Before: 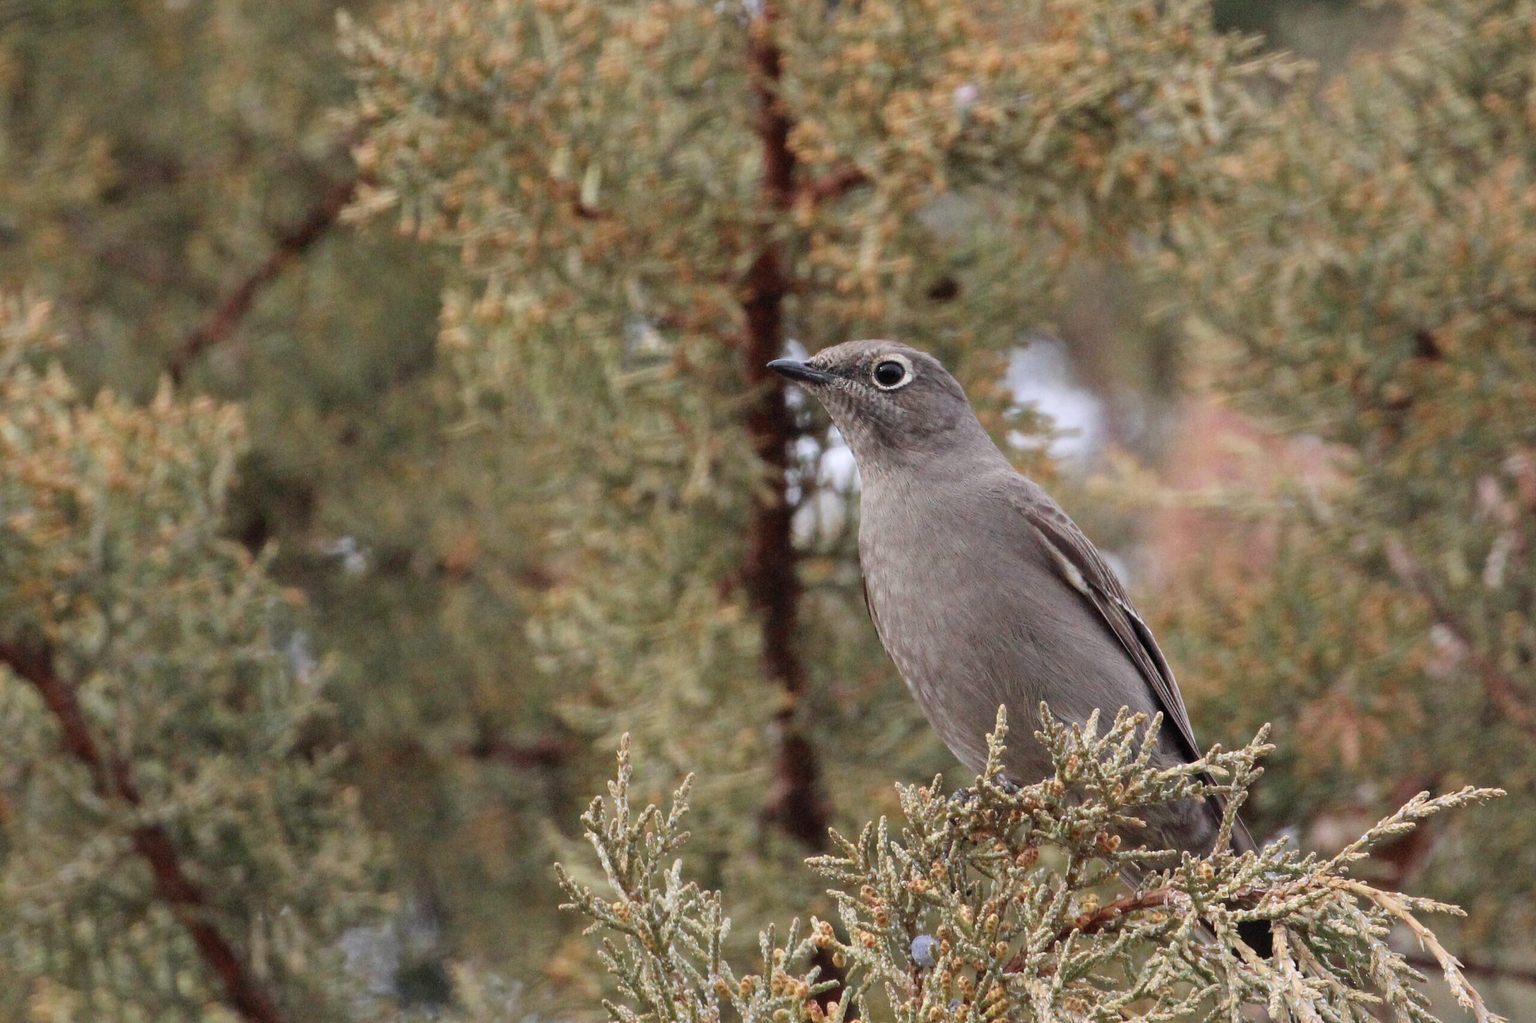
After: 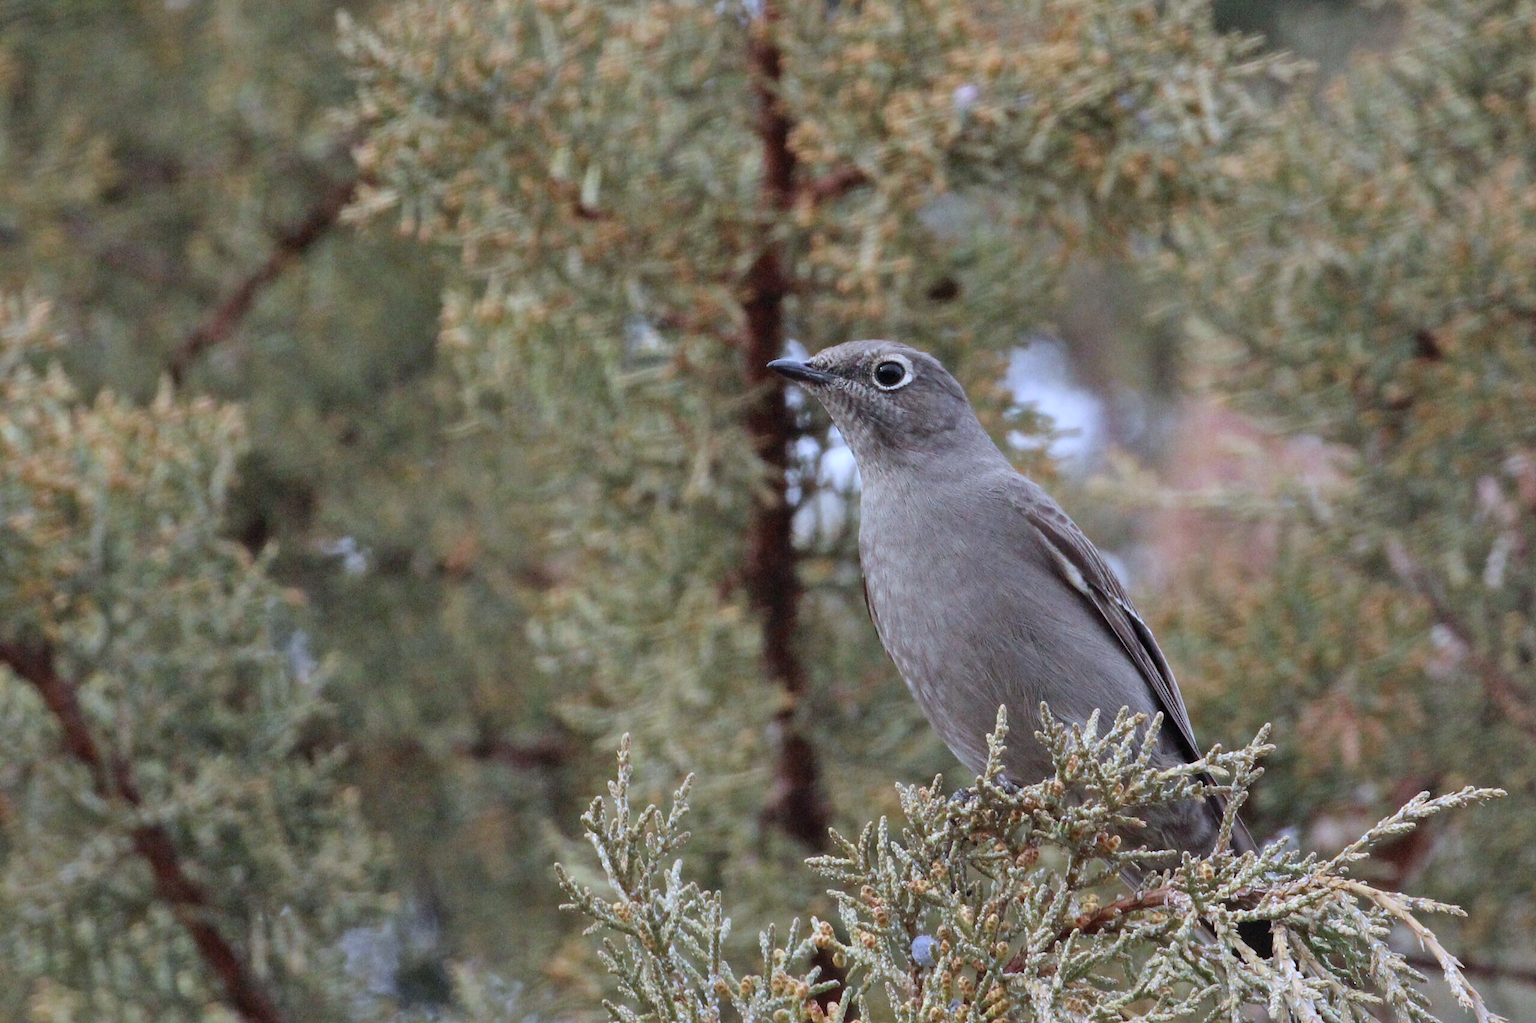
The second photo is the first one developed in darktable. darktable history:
white balance: red 0.926, green 1.003, blue 1.133
shadows and highlights: soften with gaussian
